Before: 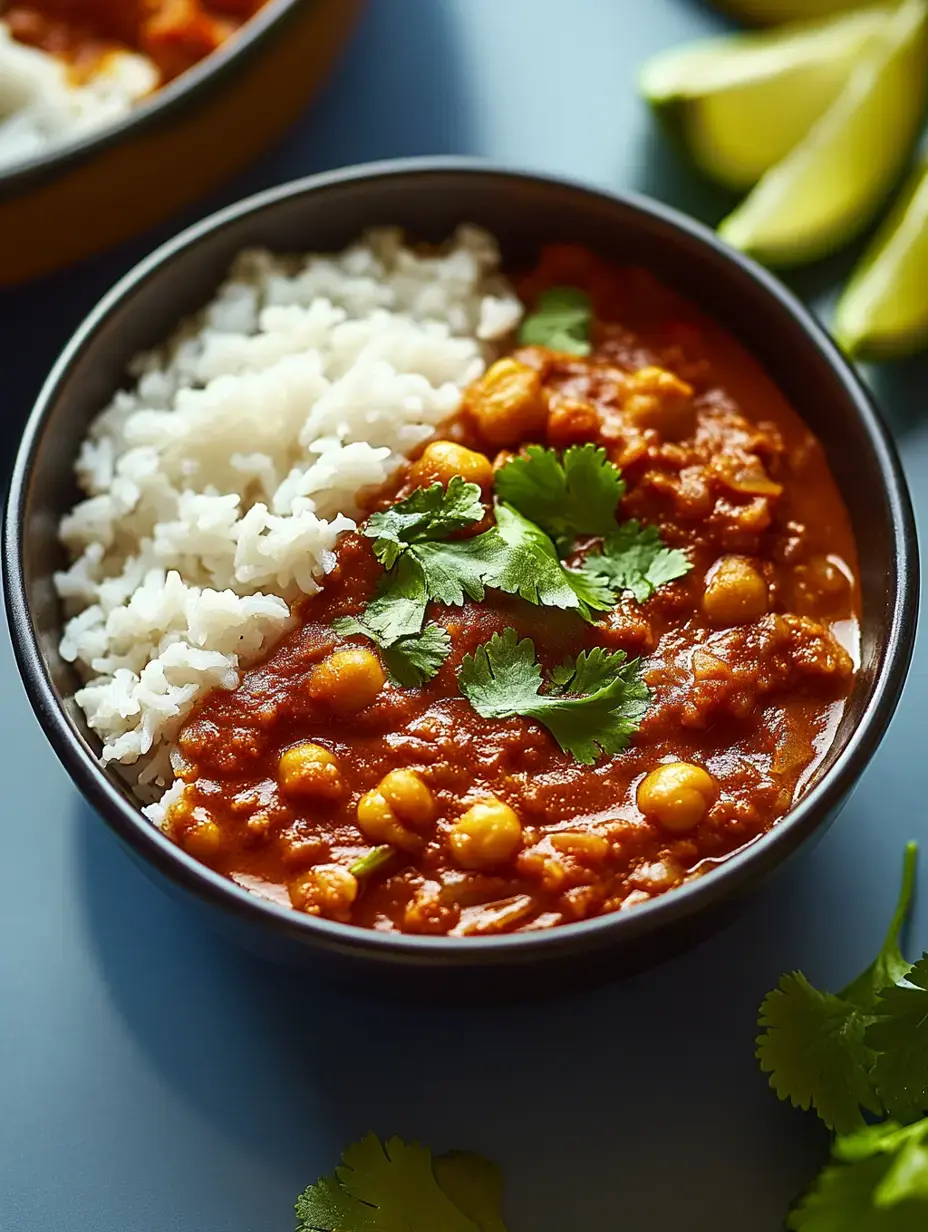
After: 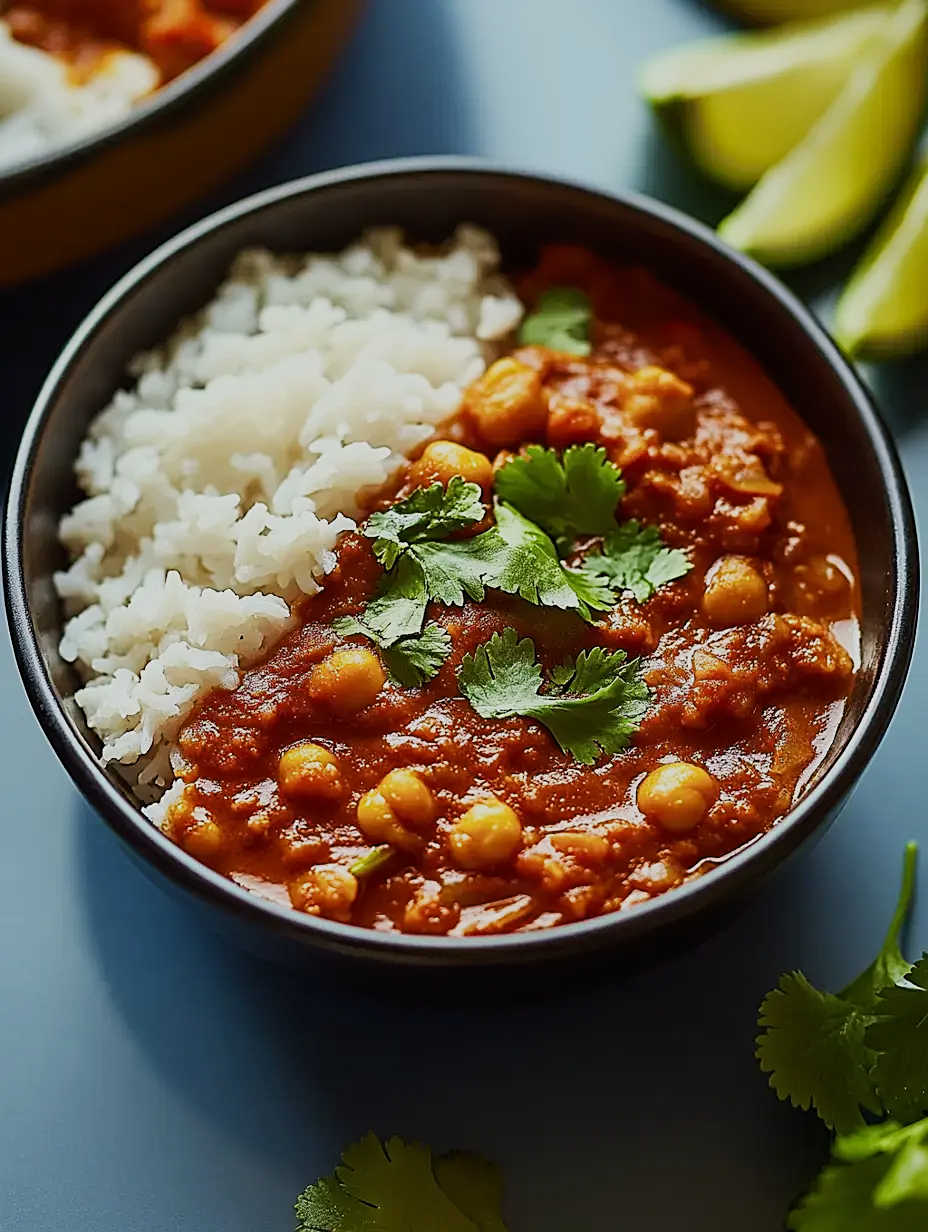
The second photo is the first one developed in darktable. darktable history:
sharpen: on, module defaults
filmic rgb: black relative exposure -16 EV, white relative exposure 4.94 EV, threshold 5.99 EV, hardness 6.2, iterations of high-quality reconstruction 10, enable highlight reconstruction true
